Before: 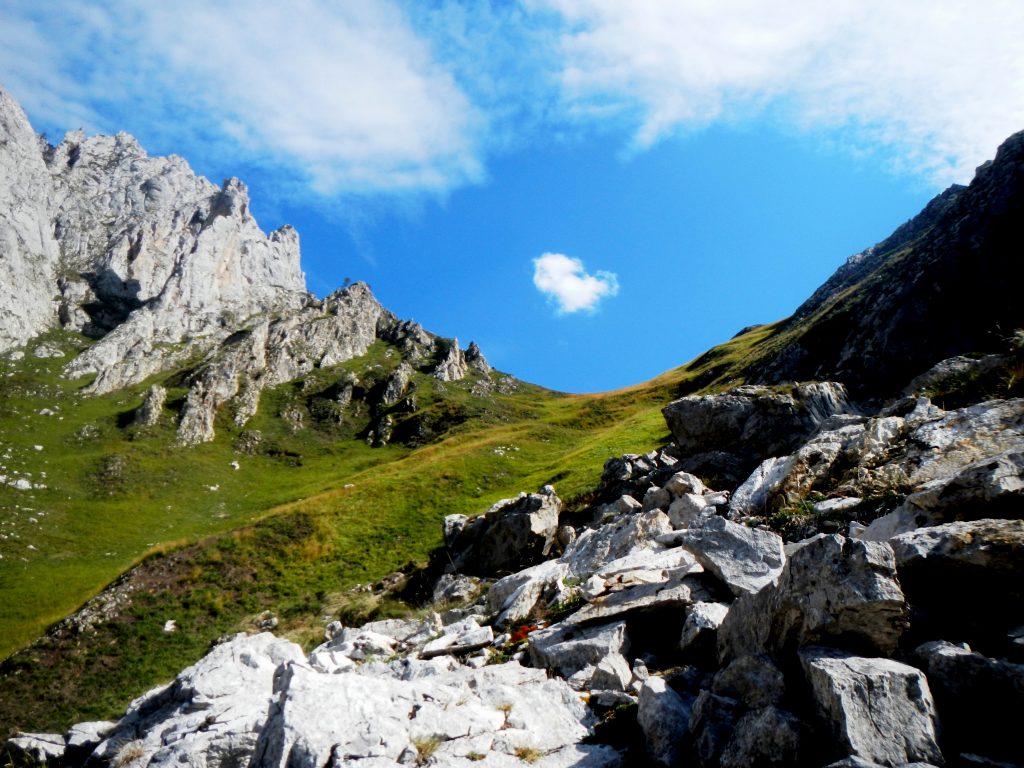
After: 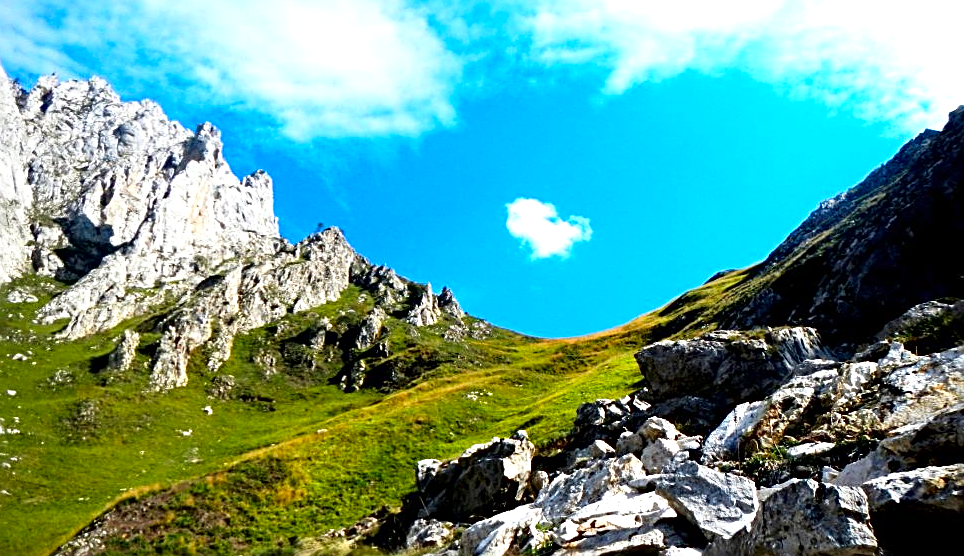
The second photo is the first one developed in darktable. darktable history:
haze removal: compatibility mode true
crop: left 2.669%, top 7.273%, right 3.14%, bottom 20.313%
contrast brightness saturation: contrast 0.08, saturation 0.199
sharpen: radius 2.697, amount 0.67
exposure: exposure 0.719 EV, compensate highlight preservation false
